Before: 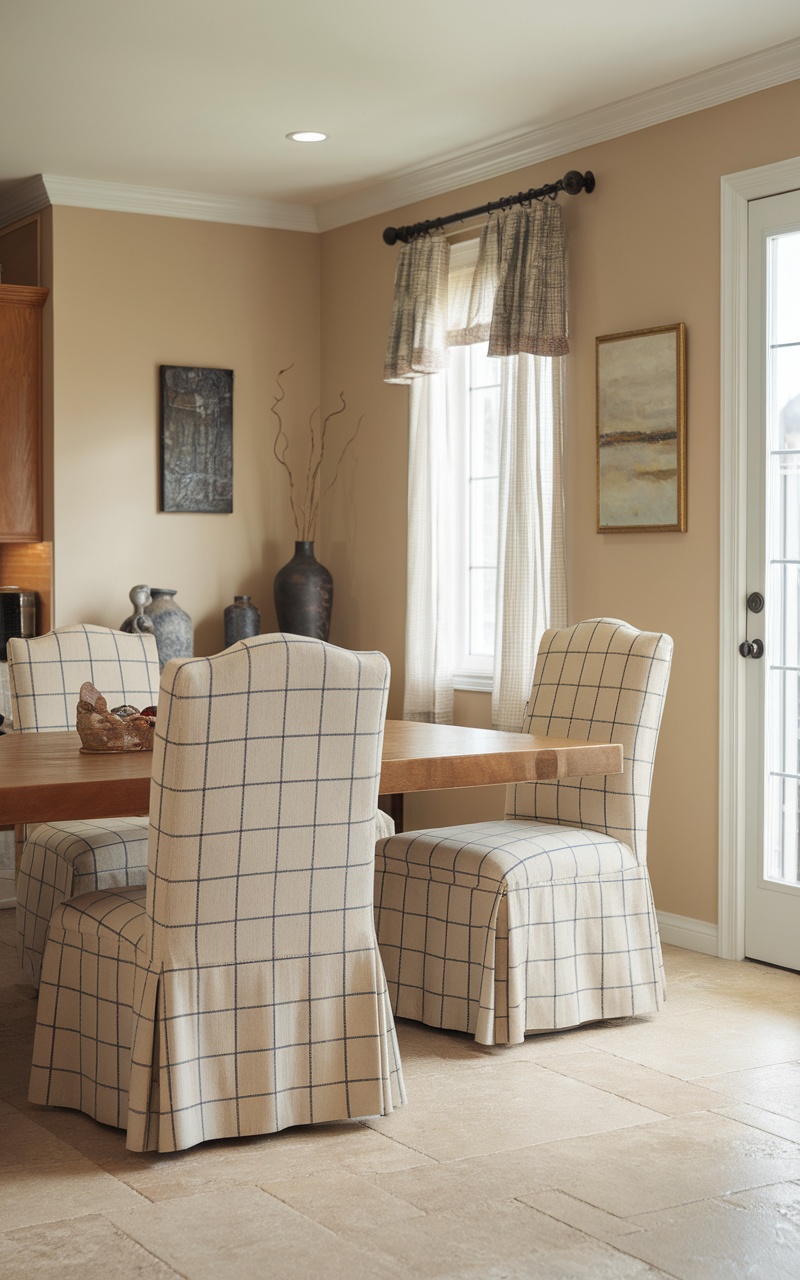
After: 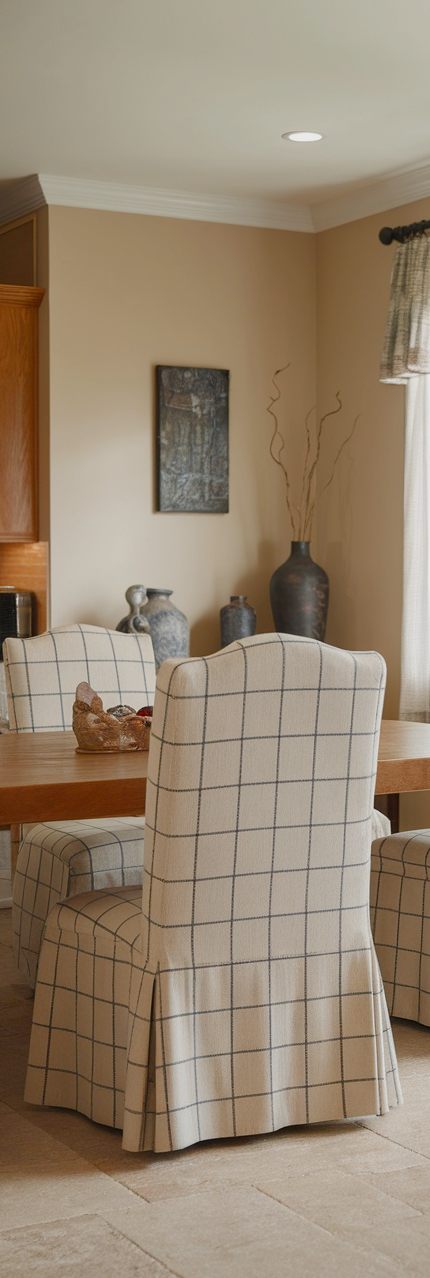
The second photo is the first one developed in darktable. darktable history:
crop: left 0.587%, right 45.588%, bottom 0.086%
color balance rgb: shadows lift › chroma 1%, shadows lift › hue 113°, highlights gain › chroma 0.2%, highlights gain › hue 333°, perceptual saturation grading › global saturation 20%, perceptual saturation grading › highlights -50%, perceptual saturation grading › shadows 25%, contrast -10%
